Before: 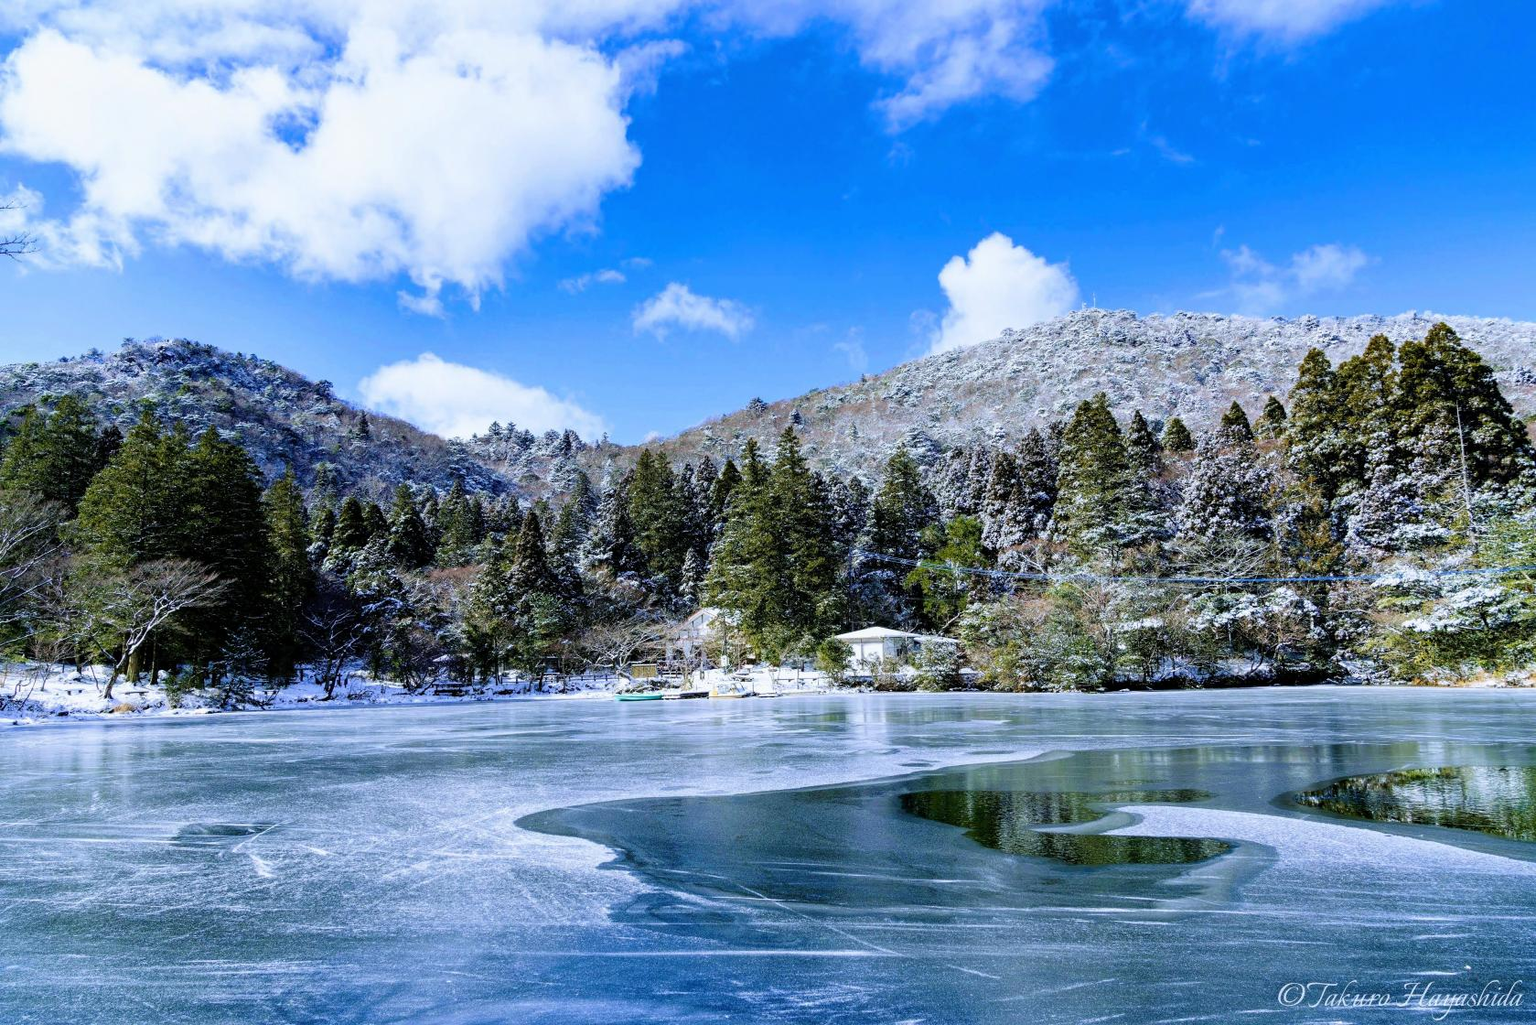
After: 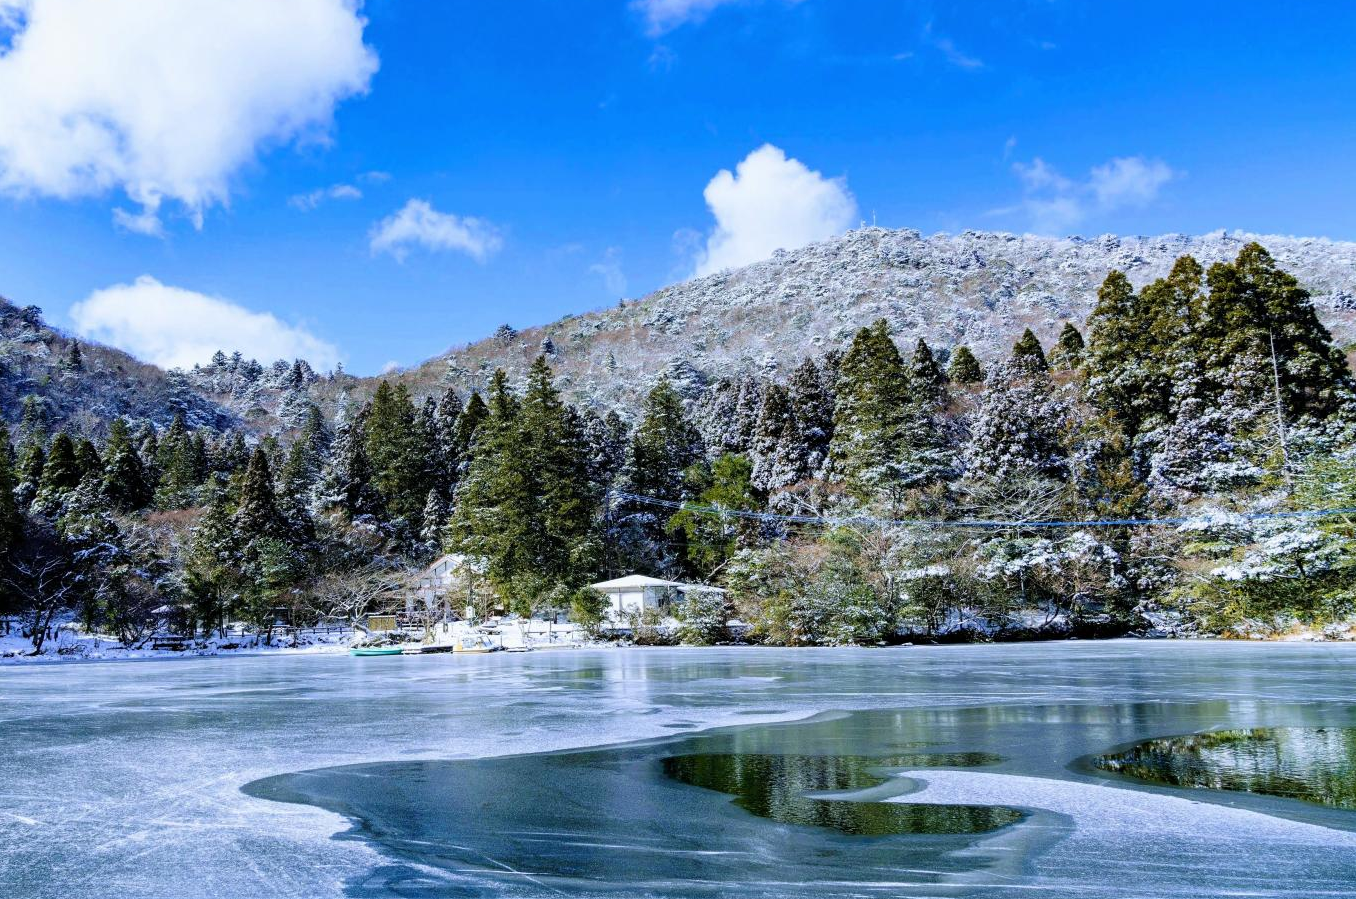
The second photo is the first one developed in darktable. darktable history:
crop: left 19.206%, top 9.895%, right 0.001%, bottom 9.774%
